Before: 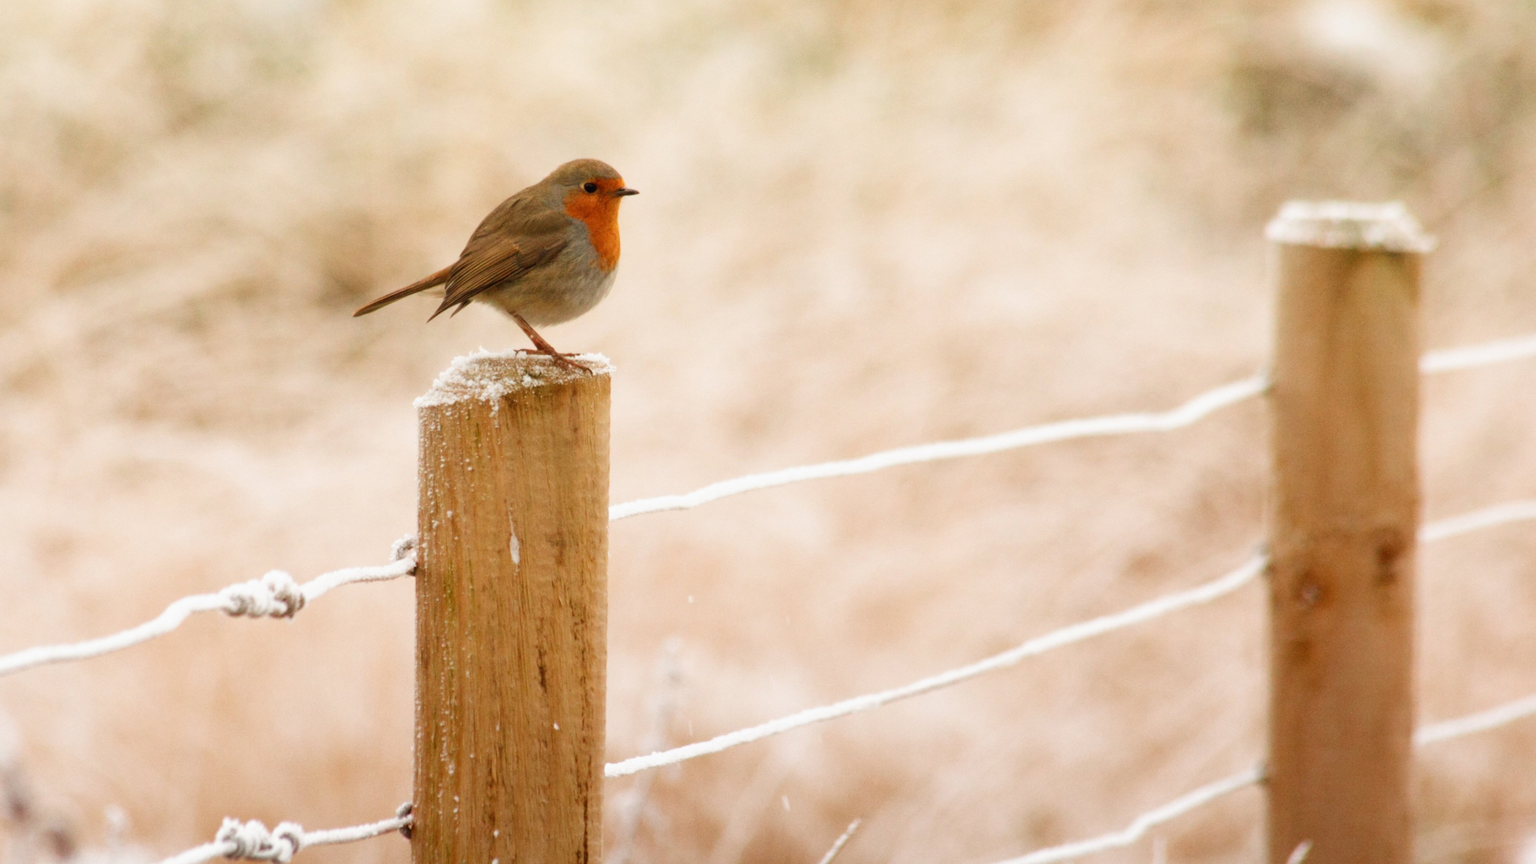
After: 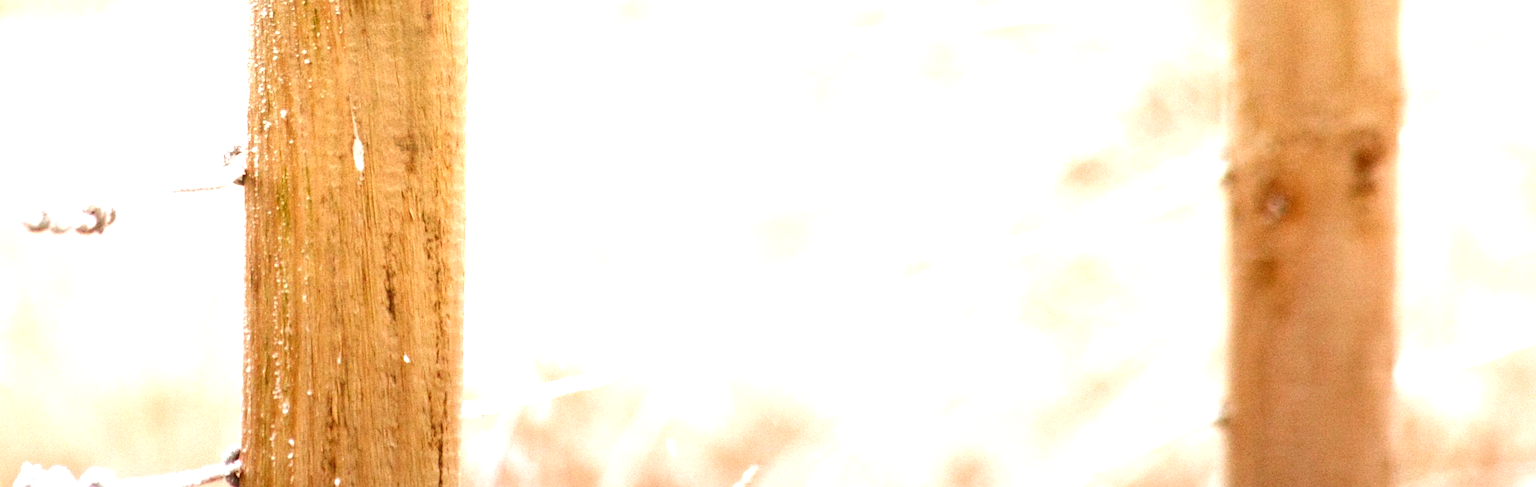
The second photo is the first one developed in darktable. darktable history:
exposure: exposure 1.089 EV, compensate highlight preservation false
sharpen: on, module defaults
white balance: red 0.98, blue 1.034
crop and rotate: left 13.306%, top 48.129%, bottom 2.928%
local contrast: on, module defaults
